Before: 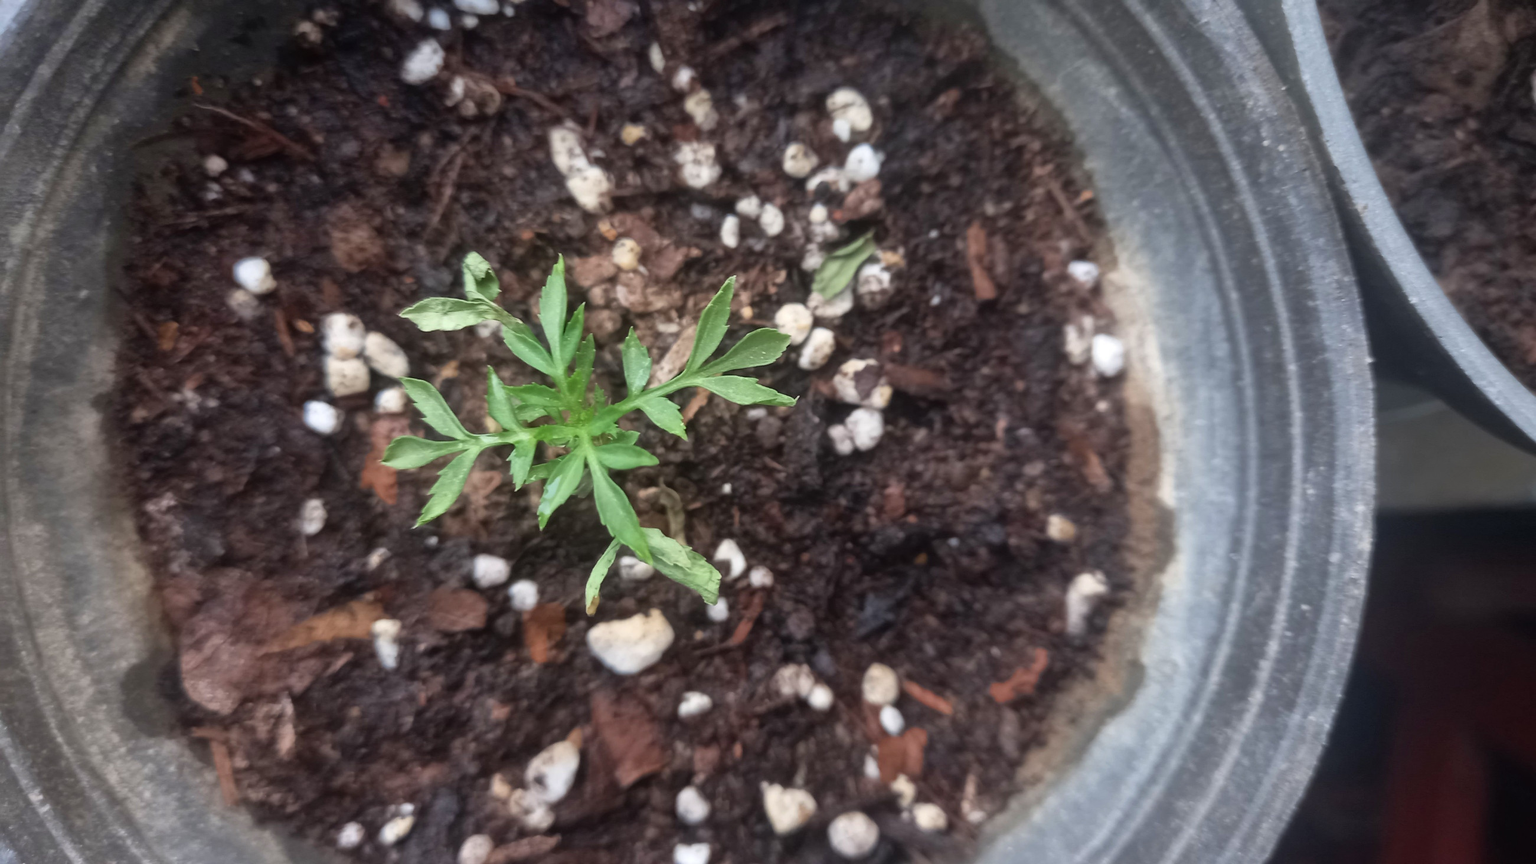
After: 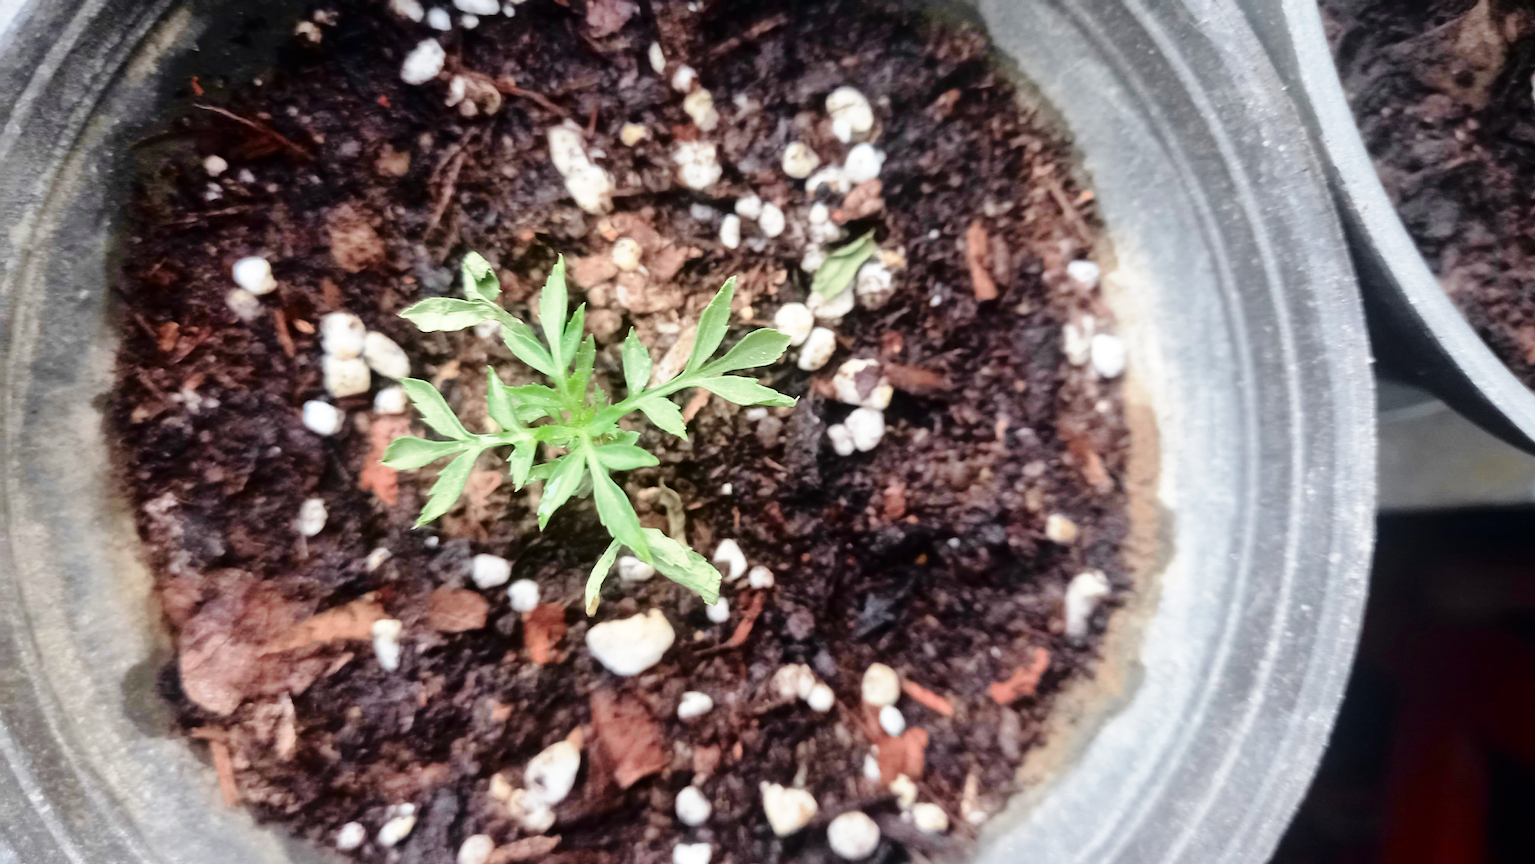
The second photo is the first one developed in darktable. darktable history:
tone curve: curves: ch0 [(0.003, 0) (0.066, 0.017) (0.163, 0.09) (0.264, 0.238) (0.395, 0.421) (0.517, 0.56) (0.688, 0.743) (0.791, 0.814) (1, 1)]; ch1 [(0, 0) (0.164, 0.115) (0.337, 0.332) (0.39, 0.398) (0.464, 0.461) (0.501, 0.5) (0.507, 0.503) (0.534, 0.537) (0.577, 0.59) (0.652, 0.681) (0.733, 0.749) (0.811, 0.796) (1, 1)]; ch2 [(0, 0) (0.337, 0.382) (0.464, 0.476) (0.501, 0.502) (0.527, 0.54) (0.551, 0.565) (0.6, 0.59) (0.687, 0.675) (1, 1)], color space Lab, independent channels, preserve colors none
base curve: curves: ch0 [(0, 0) (0.028, 0.03) (0.121, 0.232) (0.46, 0.748) (0.859, 0.968) (1, 1)], preserve colors none
exposure: exposure 0.131 EV, compensate highlight preservation false
